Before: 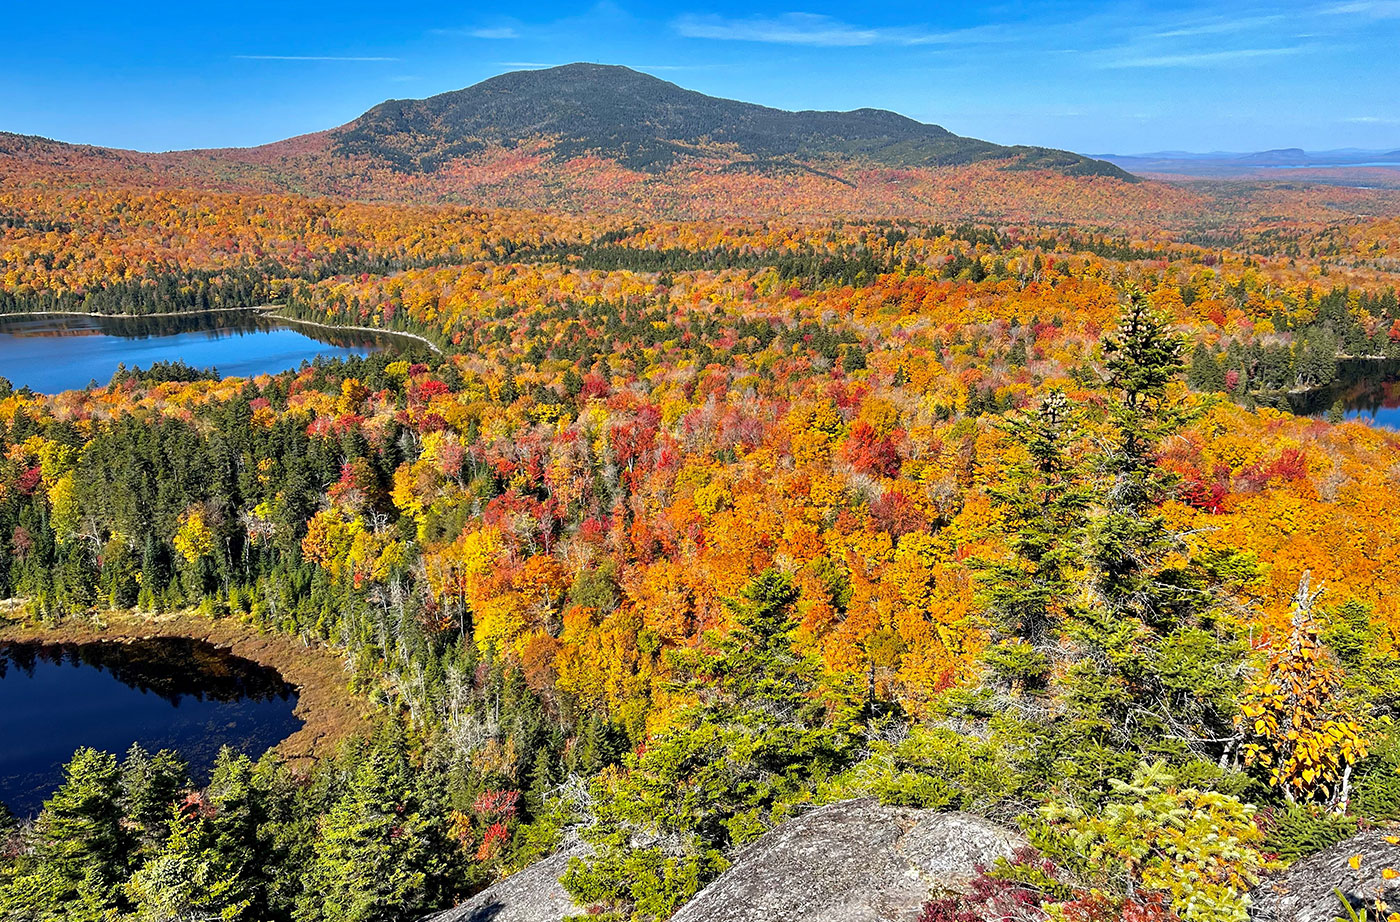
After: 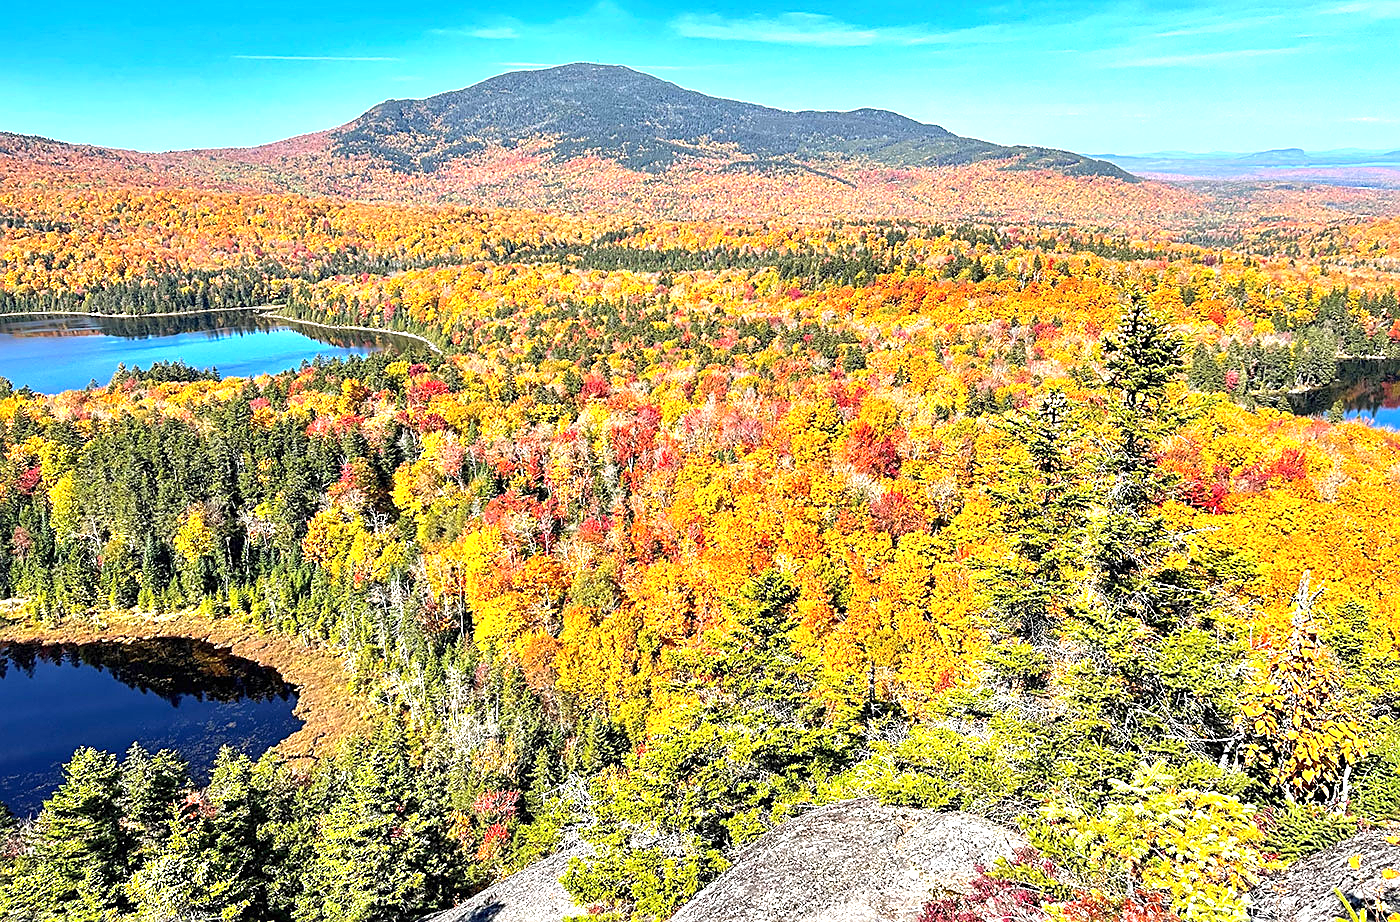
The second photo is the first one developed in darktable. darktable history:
exposure: black level correction 0, exposure 1.199 EV, compensate highlight preservation false
sharpen: on, module defaults
